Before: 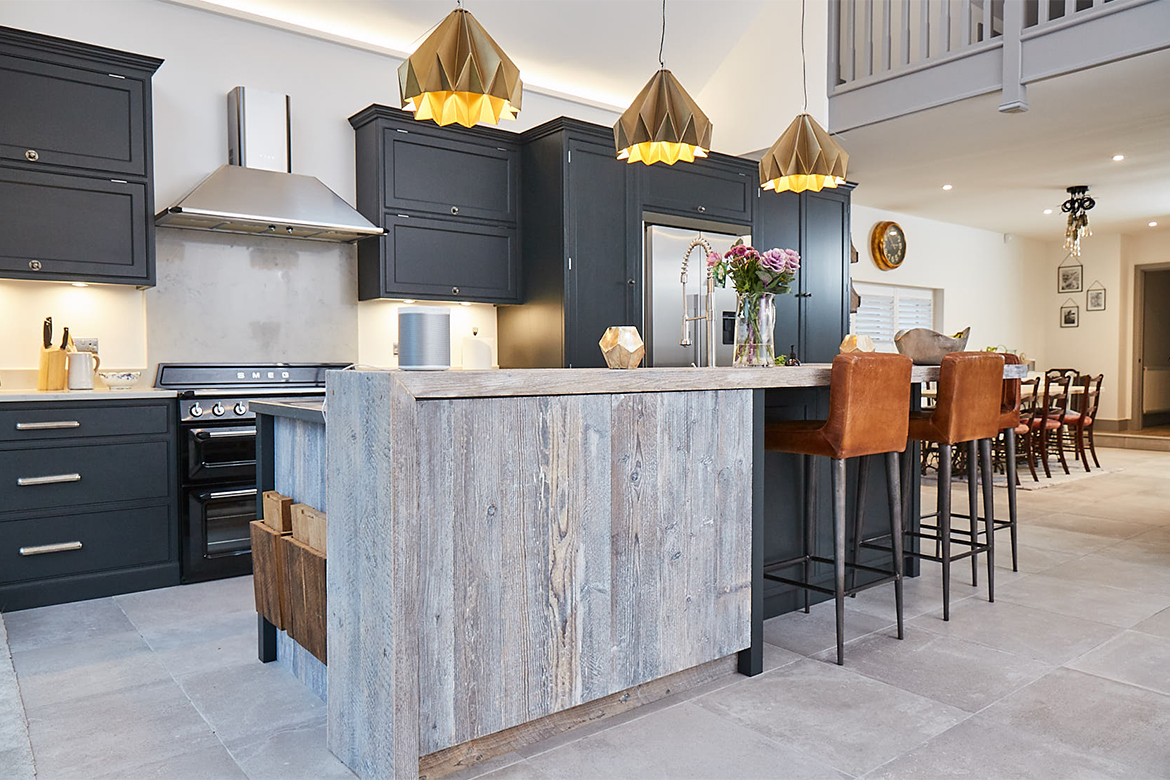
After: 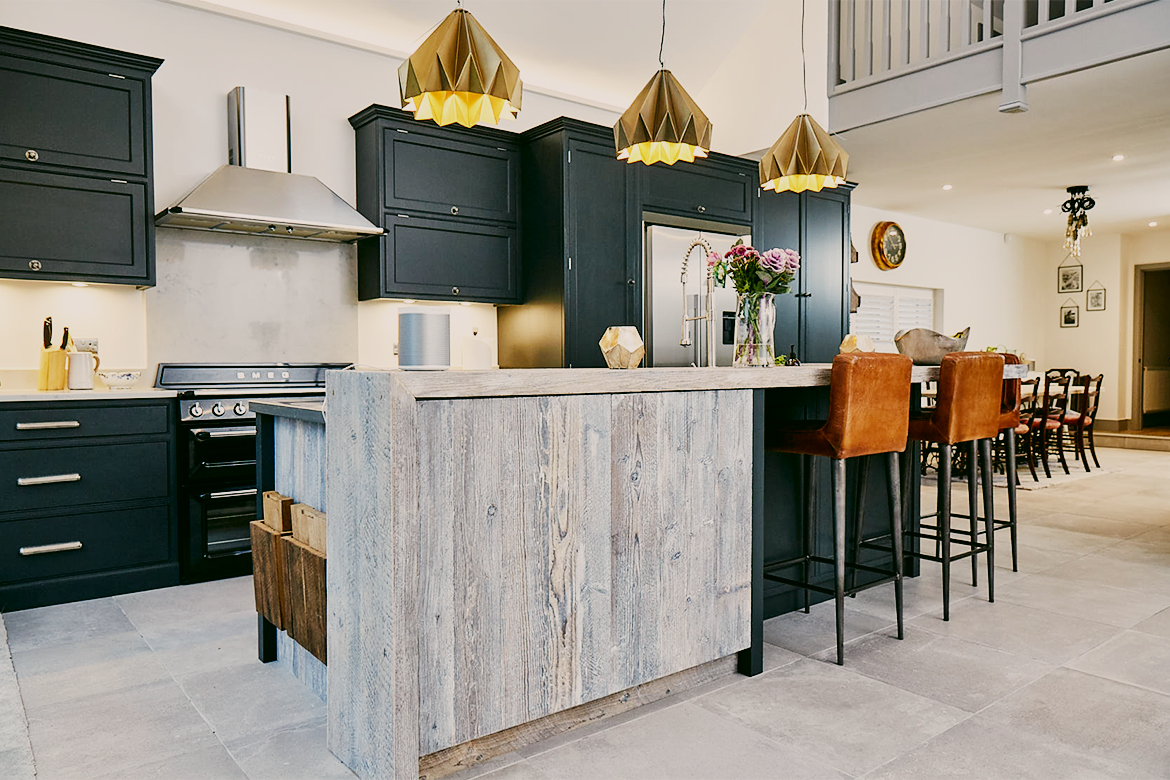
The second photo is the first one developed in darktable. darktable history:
color correction: highlights a* 4.02, highlights b* 4.98, shadows a* -7.55, shadows b* 4.98
color balance rgb: global vibrance 10%
sigmoid: contrast 1.7, skew -0.2, preserve hue 0%, red attenuation 0.1, red rotation 0.035, green attenuation 0.1, green rotation -0.017, blue attenuation 0.15, blue rotation -0.052, base primaries Rec2020
